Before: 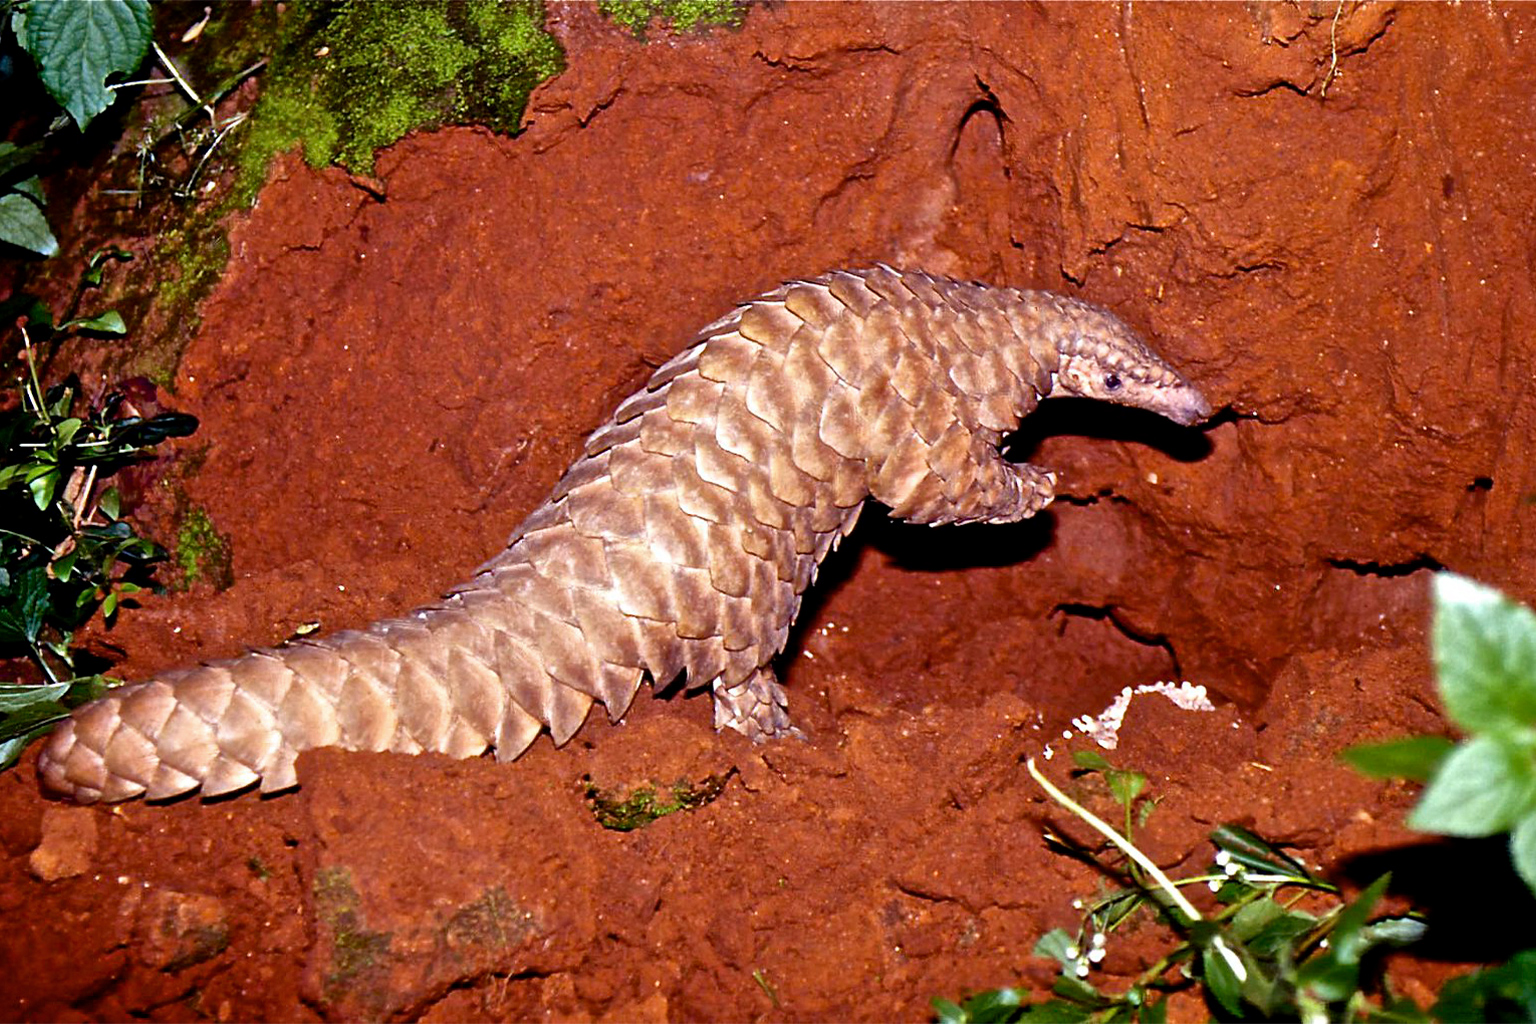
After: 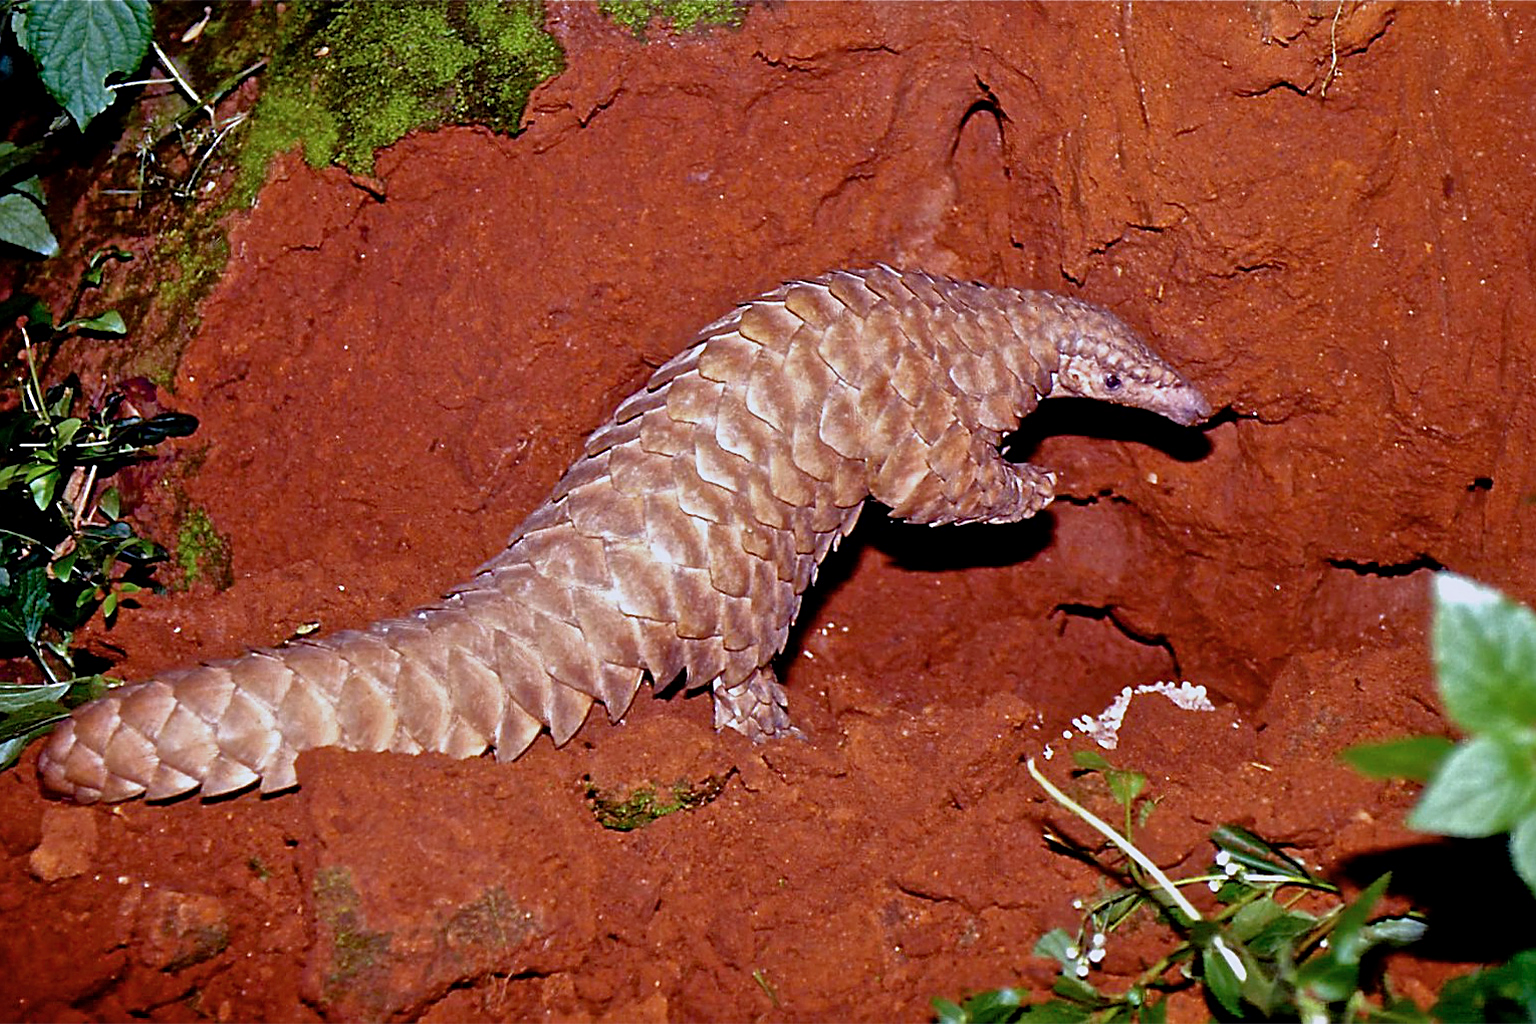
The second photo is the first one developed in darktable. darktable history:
color calibration: illuminant as shot in camera, x 0.358, y 0.373, temperature 4628.91 K
sharpen: on, module defaults
tone equalizer: -8 EV 0.252 EV, -7 EV 0.41 EV, -6 EV 0.394 EV, -5 EV 0.26 EV, -3 EV -0.268 EV, -2 EV -0.444 EV, -1 EV -0.408 EV, +0 EV -0.224 EV, edges refinement/feathering 500, mask exposure compensation -1.57 EV, preserve details no
